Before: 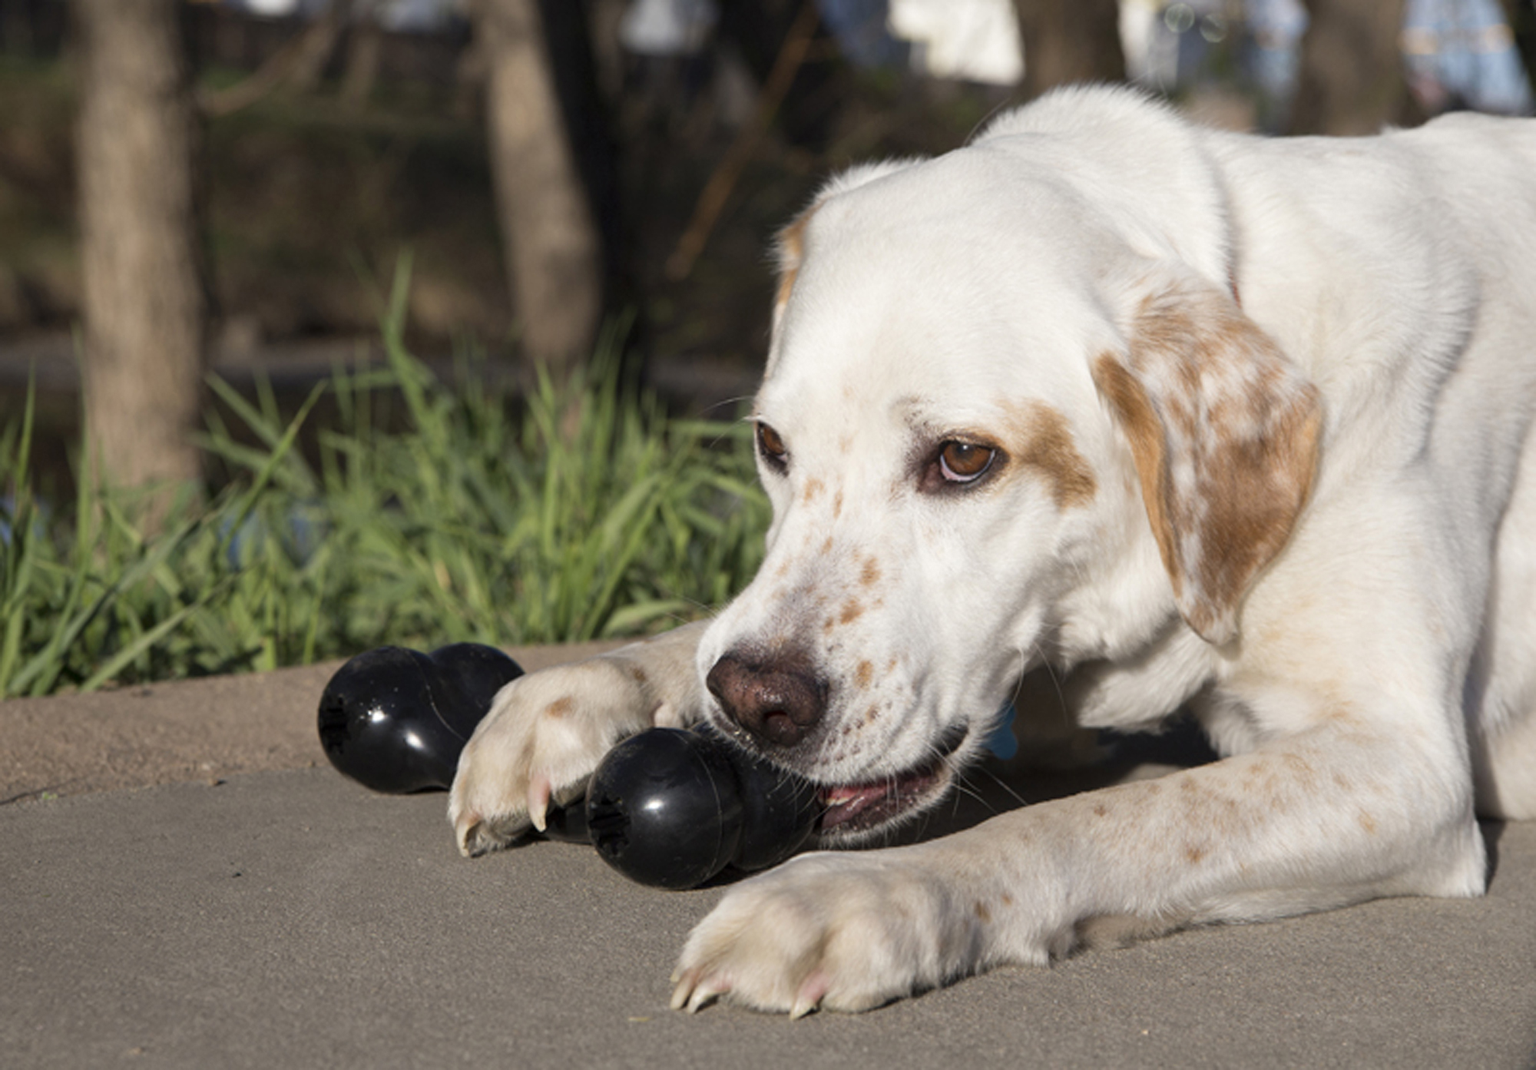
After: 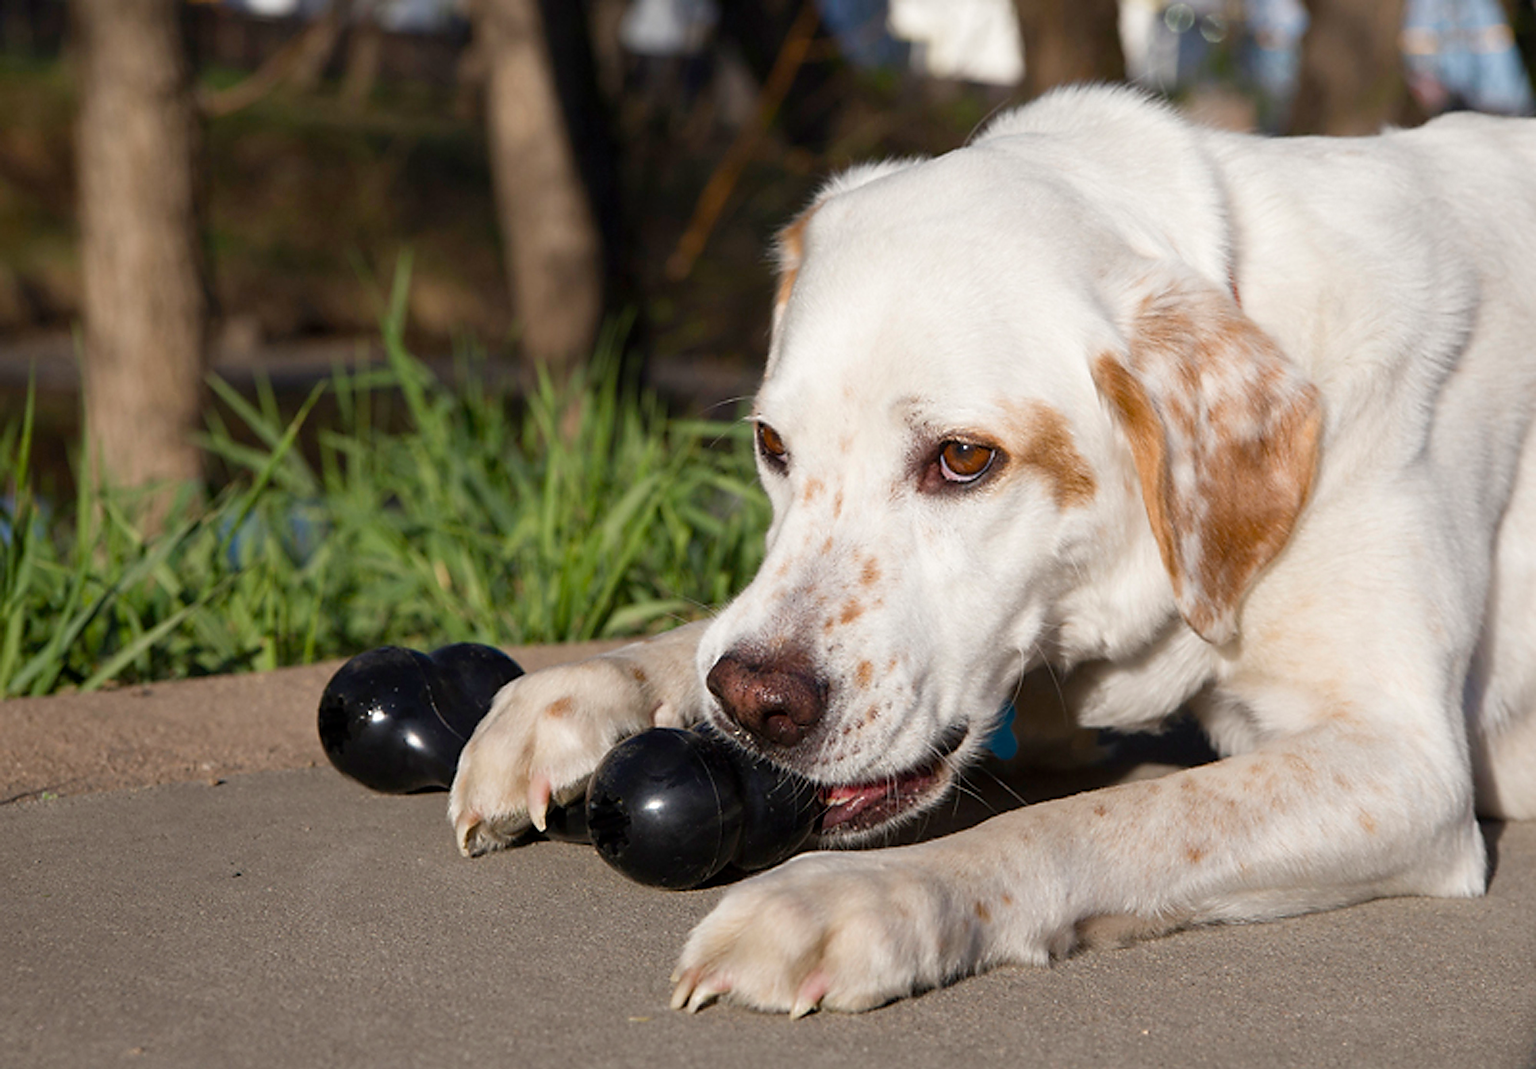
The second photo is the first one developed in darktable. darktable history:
color balance rgb: perceptual saturation grading › global saturation 20%, perceptual saturation grading › highlights -25.564%, perceptual saturation grading › shadows 25.807%
sharpen: radius 1.405, amount 1.245, threshold 0.775
